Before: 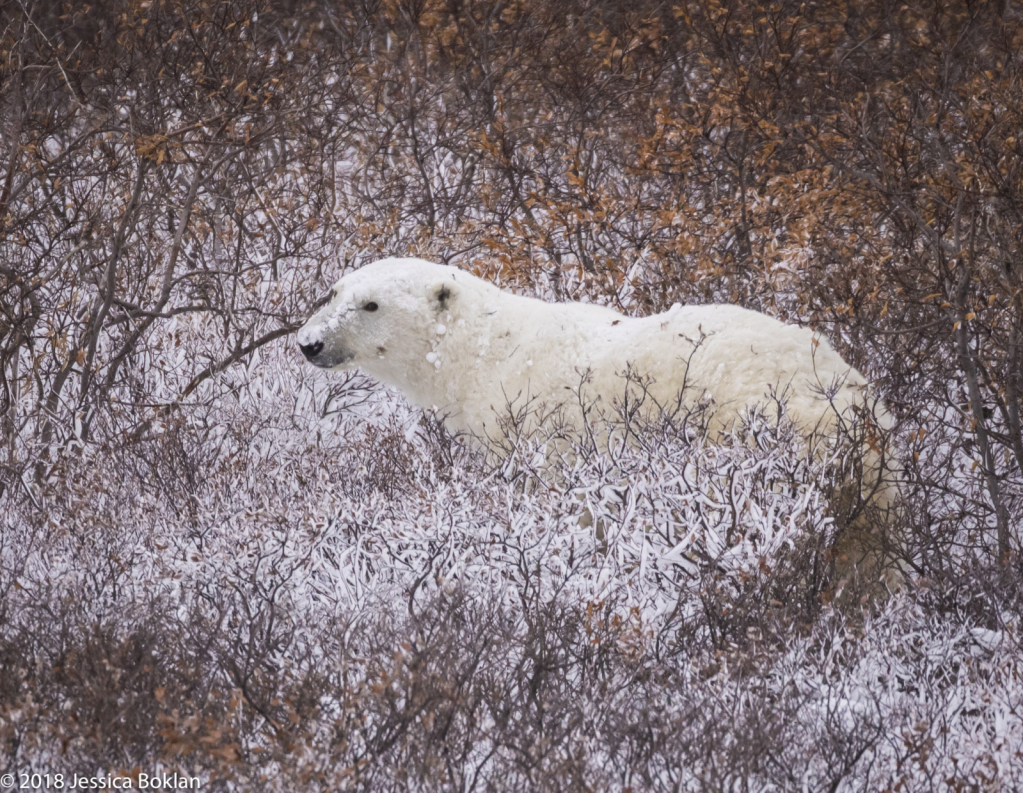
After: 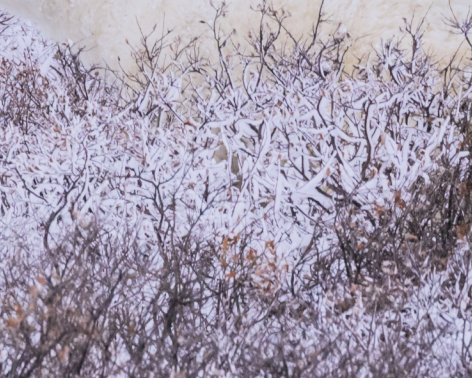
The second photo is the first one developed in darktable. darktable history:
exposure: exposure 0.505 EV, compensate highlight preservation false
filmic rgb: middle gray luminance 28.82%, black relative exposure -10.28 EV, white relative exposure 5.49 EV, target black luminance 0%, hardness 3.97, latitude 1.2%, contrast 1.127, highlights saturation mix 5.88%, shadows ↔ highlights balance 14.94%, color science v4 (2020)
color calibration: illuminant as shot in camera, x 0.358, y 0.373, temperature 4628.91 K, saturation algorithm version 1 (2020)
crop: left 35.736%, top 46.278%, right 18.086%, bottom 5.962%
